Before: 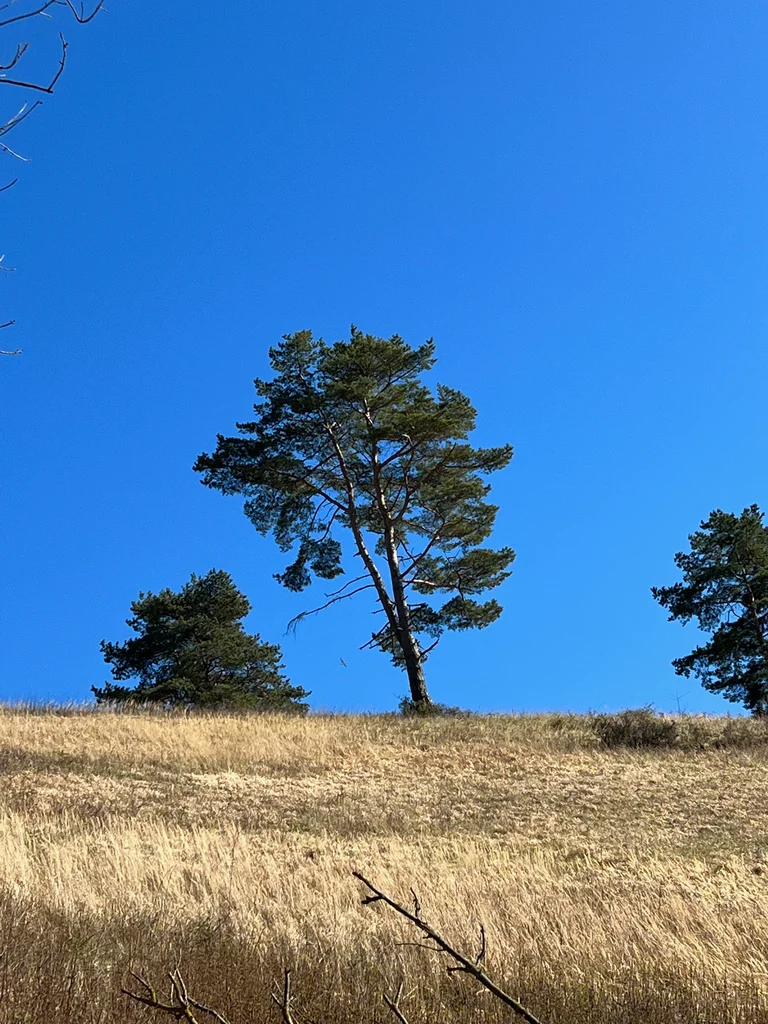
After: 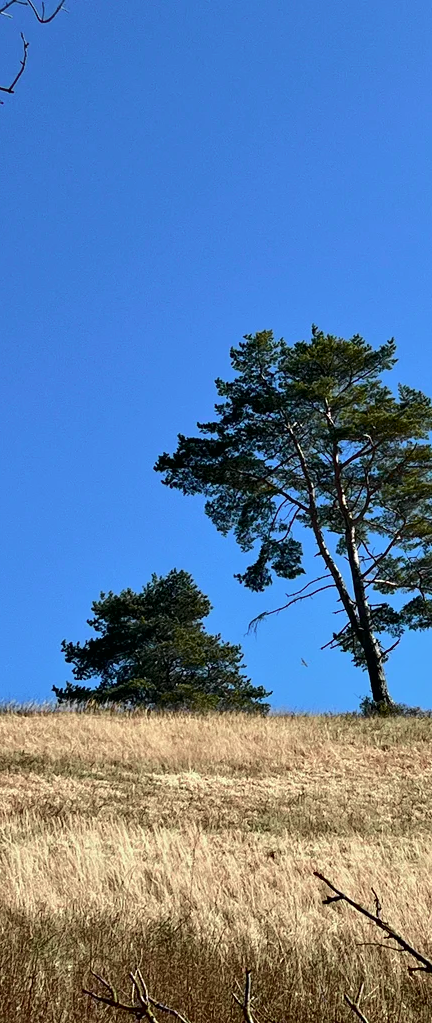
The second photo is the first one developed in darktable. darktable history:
contrast equalizer: octaves 7, y [[0.6 ×6], [0.55 ×6], [0 ×6], [0 ×6], [0 ×6]], mix 0.3
crop: left 5.114%, right 38.589%
tone curve: curves: ch0 [(0, 0.003) (0.211, 0.174) (0.482, 0.519) (0.843, 0.821) (0.992, 0.971)]; ch1 [(0, 0) (0.276, 0.206) (0.393, 0.364) (0.482, 0.477) (0.506, 0.5) (0.523, 0.523) (0.572, 0.592) (0.635, 0.665) (0.695, 0.759) (1, 1)]; ch2 [(0, 0) (0.438, 0.456) (0.498, 0.497) (0.536, 0.527) (0.562, 0.584) (0.619, 0.602) (0.698, 0.698) (1, 1)], color space Lab, independent channels, preserve colors none
